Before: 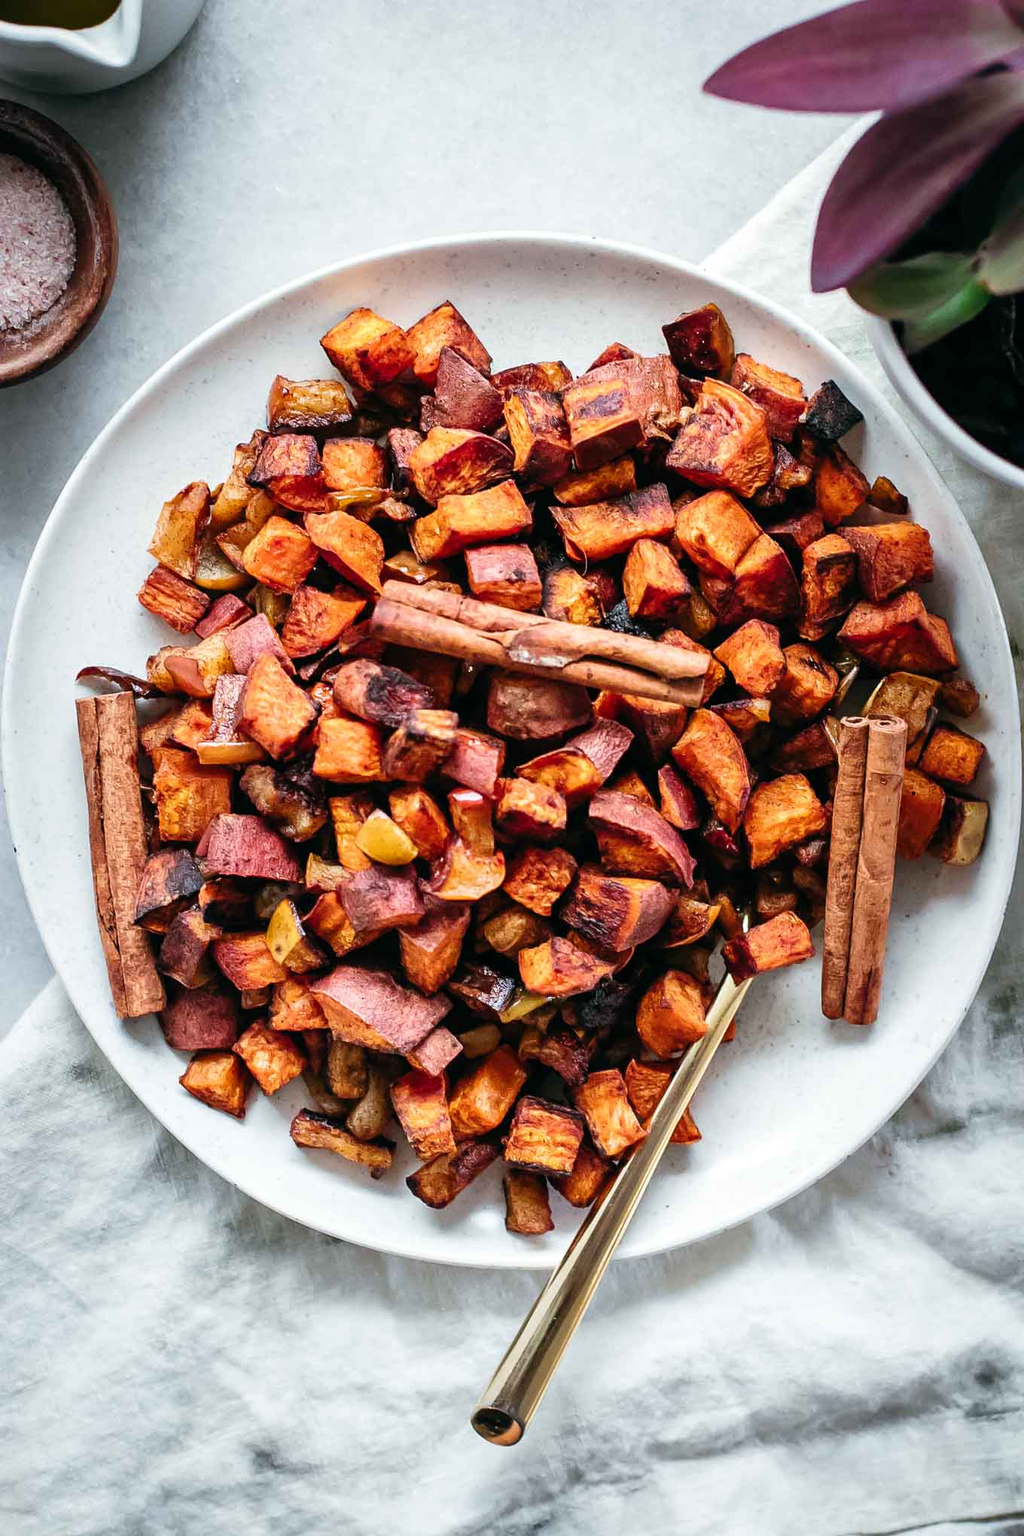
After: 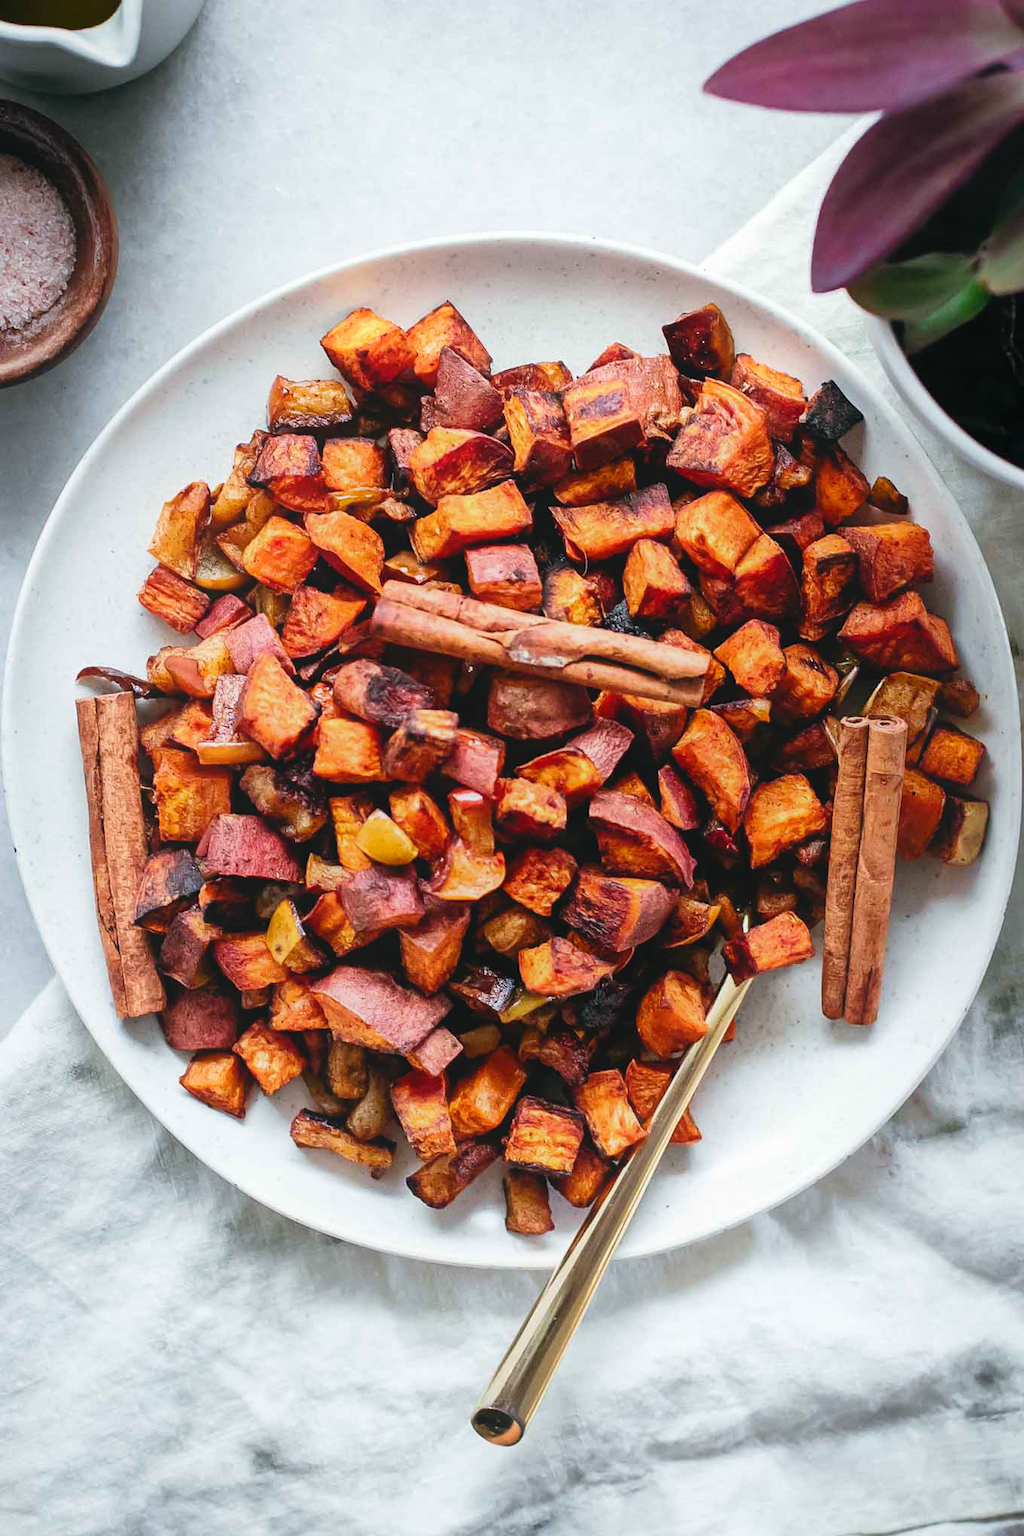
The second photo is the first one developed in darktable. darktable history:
contrast equalizer: y [[0.46, 0.454, 0.451, 0.451, 0.455, 0.46], [0.5 ×6], [0.5 ×6], [0 ×6], [0 ×6]]
exposure: exposure 0.081 EV, compensate highlight preservation false
